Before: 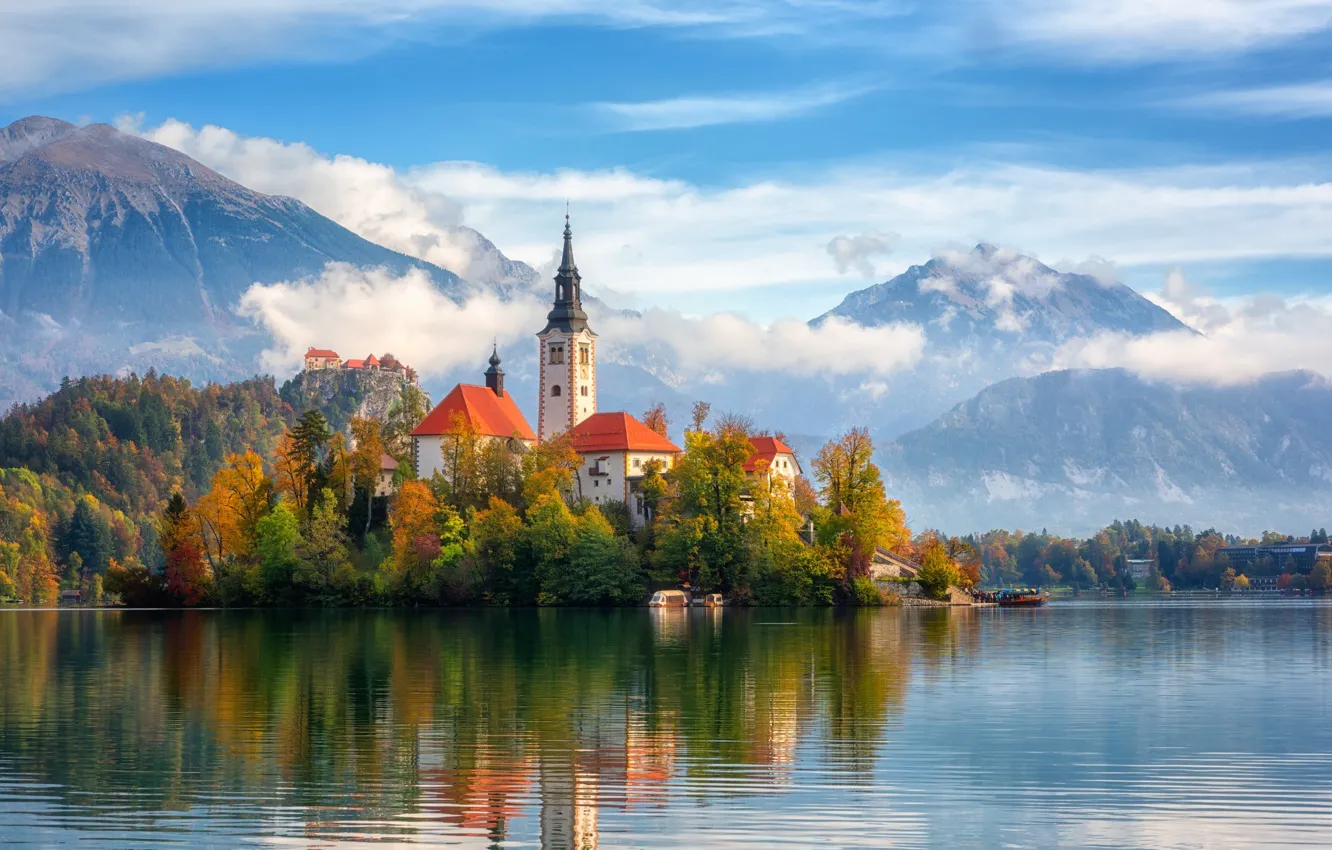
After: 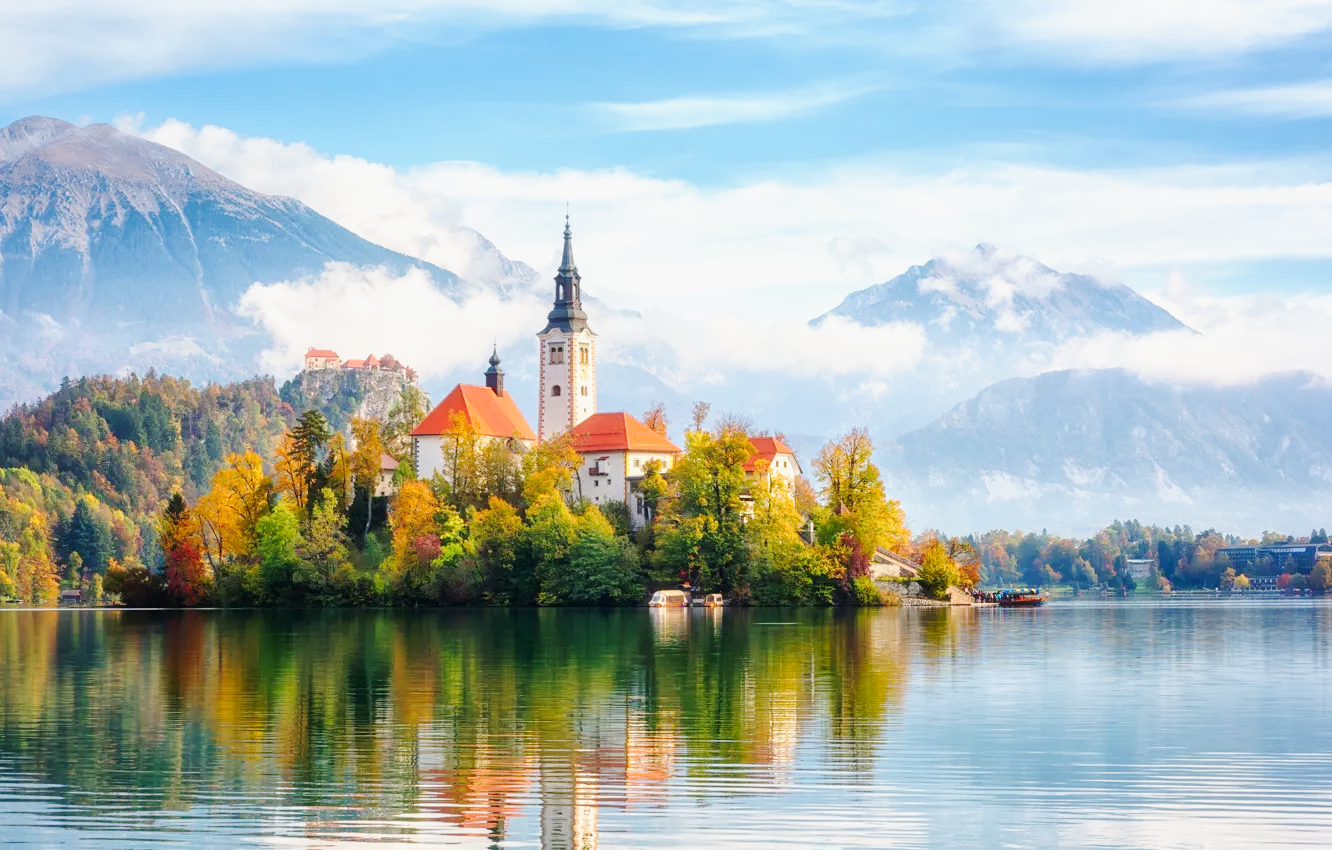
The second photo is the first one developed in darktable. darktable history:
base curve: curves: ch0 [(0, 0) (0.025, 0.046) (0.112, 0.277) (0.467, 0.74) (0.814, 0.929) (1, 0.942)], preserve colors none
